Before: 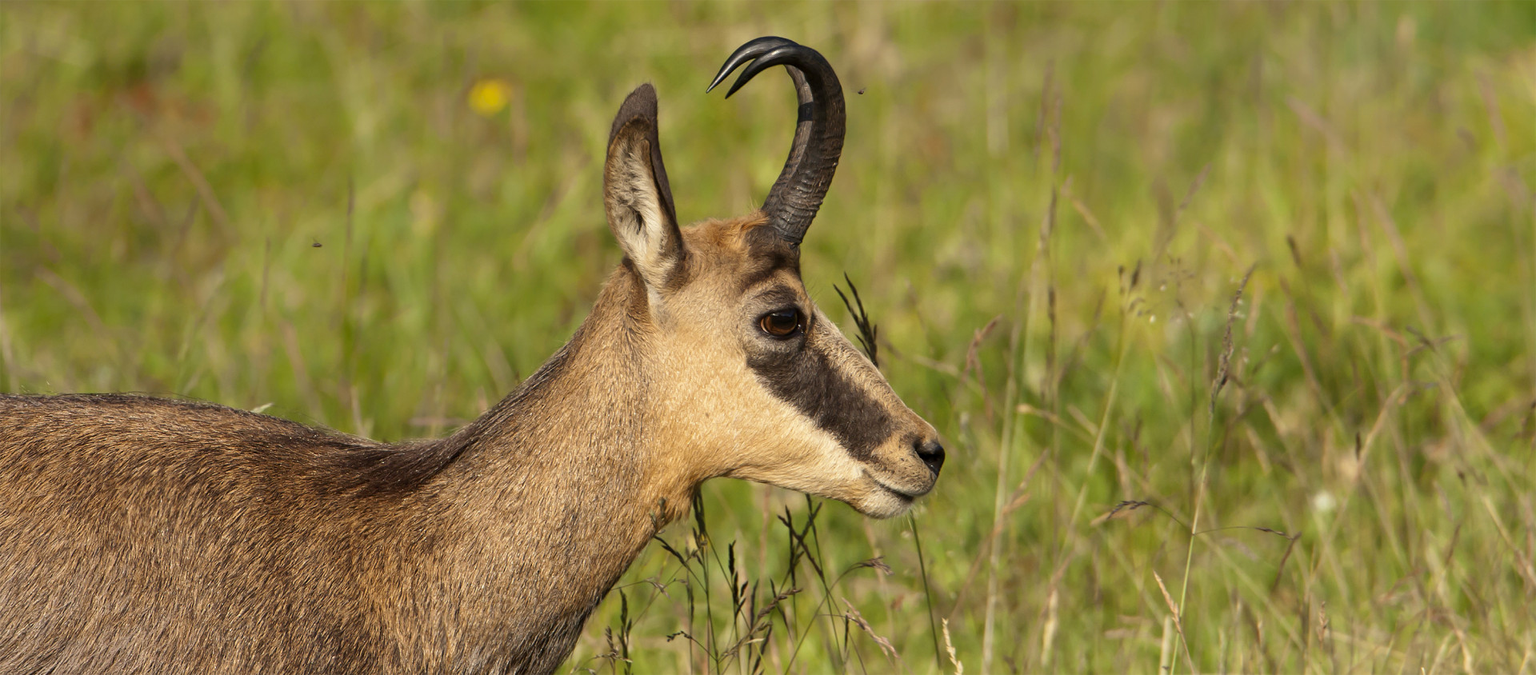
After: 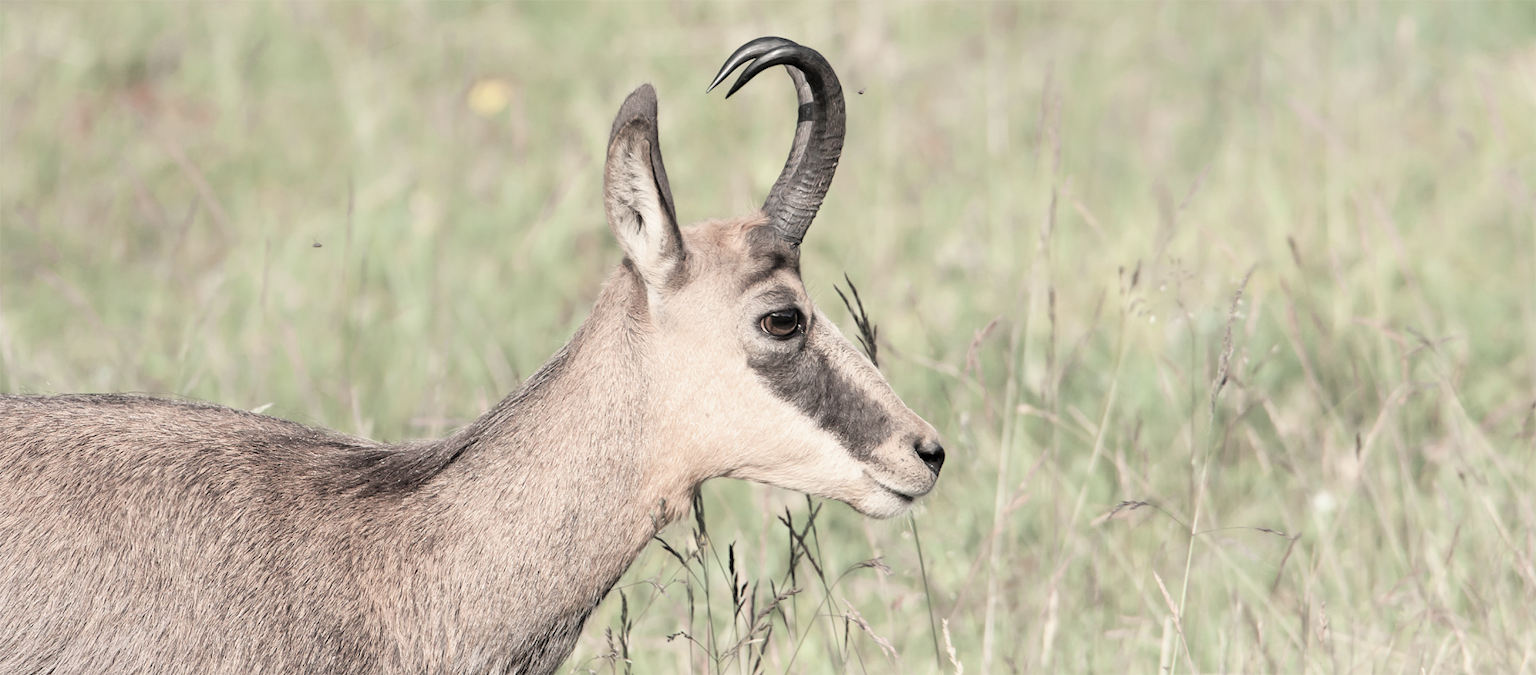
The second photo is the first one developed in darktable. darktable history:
exposure: black level correction 0.001, exposure 1.116 EV, compensate highlight preservation false
filmic rgb: hardness 4.17
color contrast: blue-yellow contrast 0.62
contrast brightness saturation: brightness 0.18, saturation -0.5
